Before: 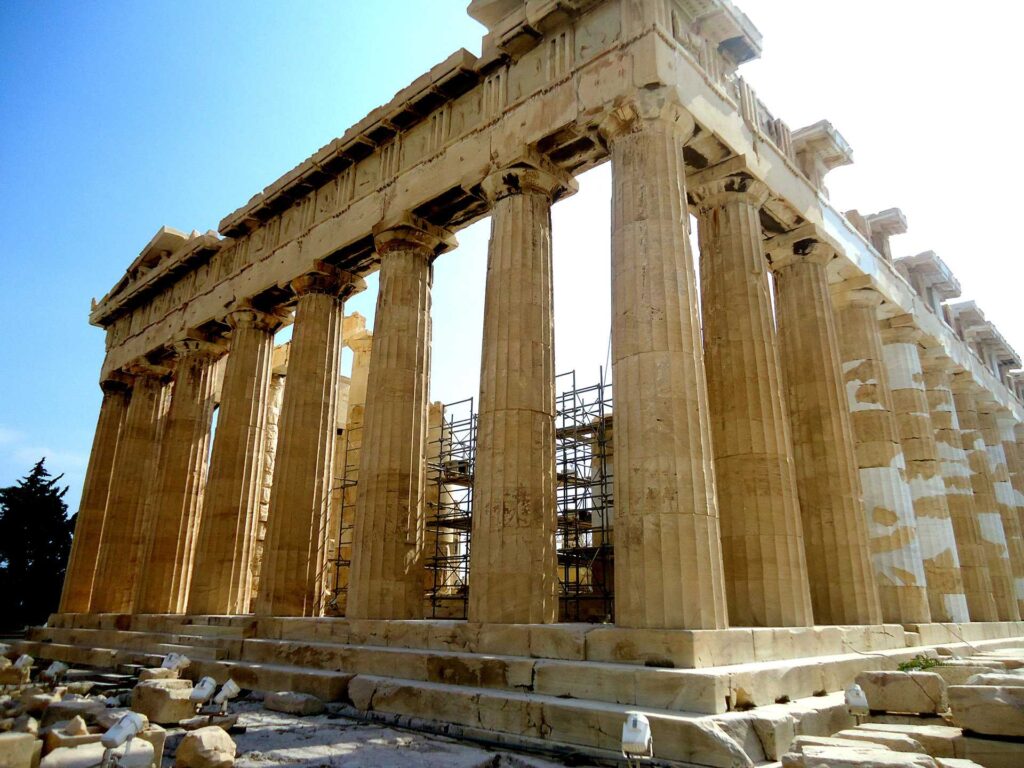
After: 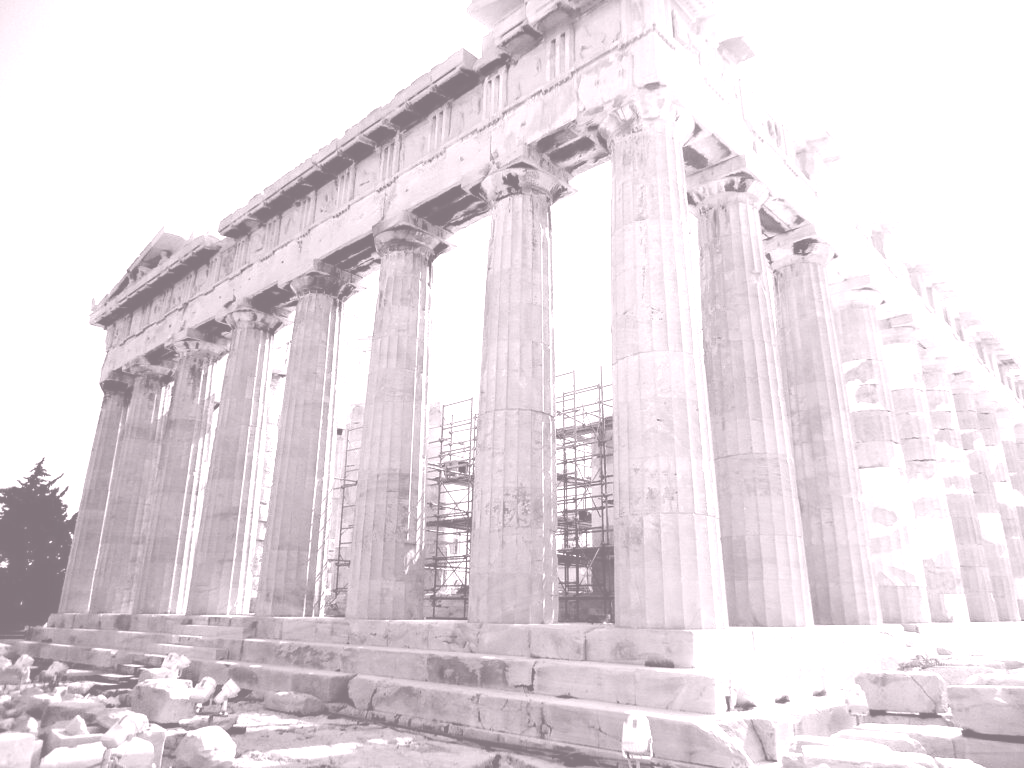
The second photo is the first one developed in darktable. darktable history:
colorize: hue 25.2°, saturation 83%, source mix 82%, lightness 79%, version 1
color correction: highlights a* -9.35, highlights b* -23.15
